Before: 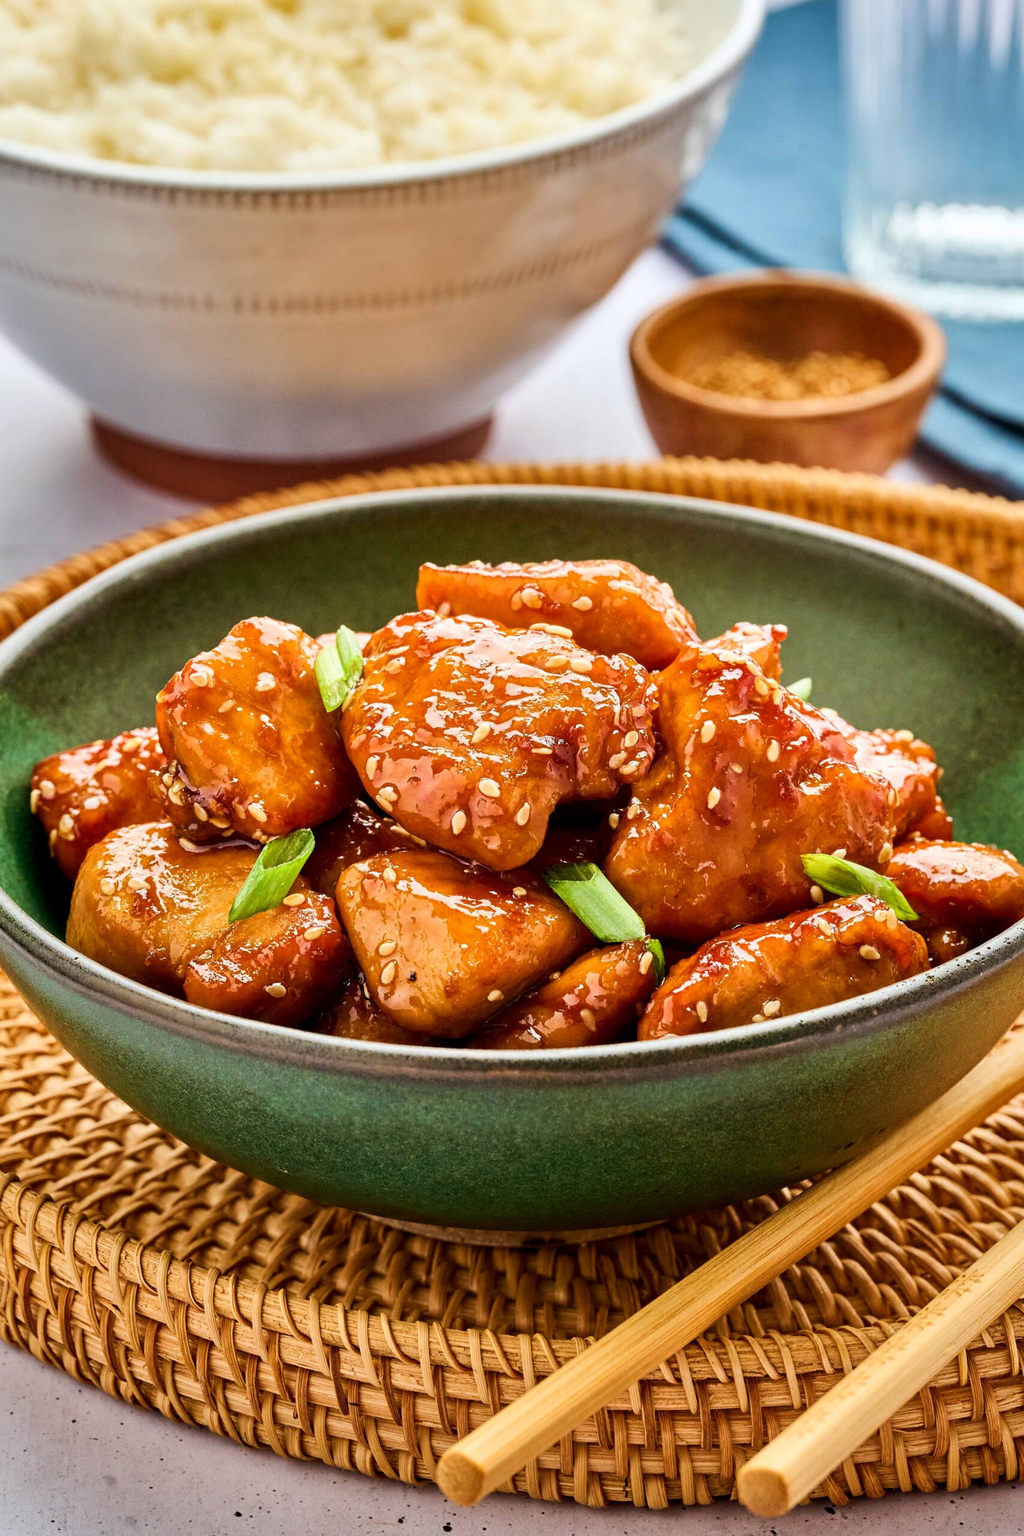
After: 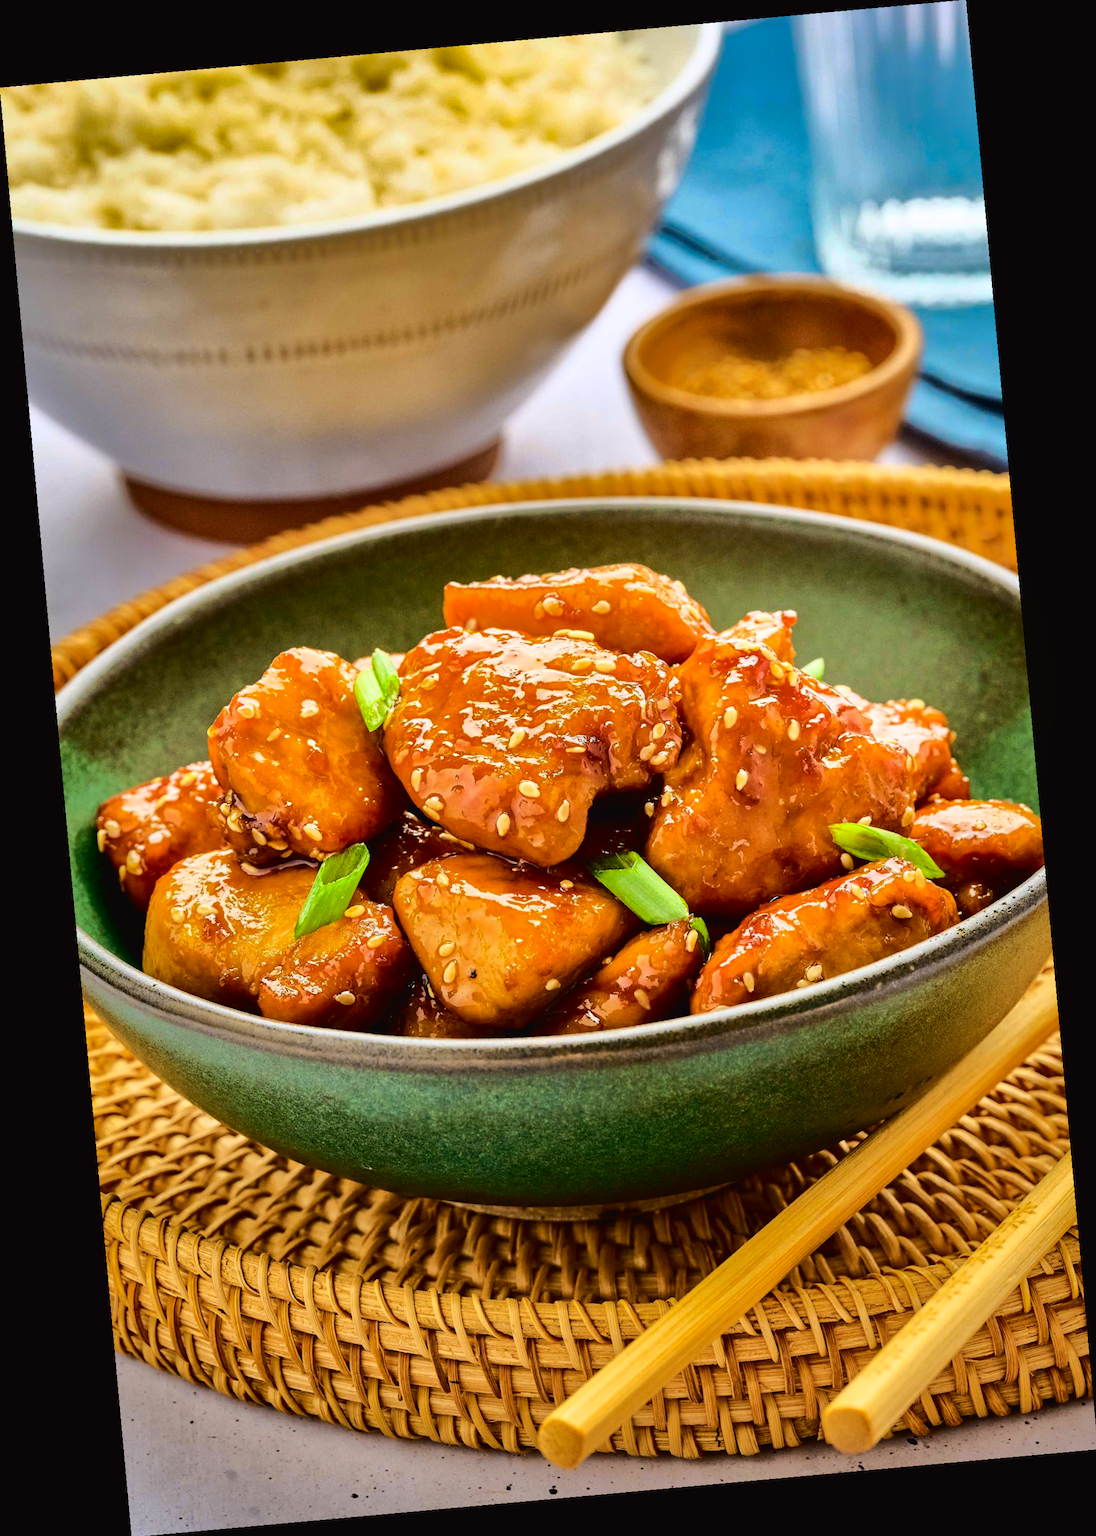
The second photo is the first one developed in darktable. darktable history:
rotate and perspective: rotation -5.2°, automatic cropping off
tone curve: curves: ch0 [(0, 0.023) (0.087, 0.065) (0.184, 0.168) (0.45, 0.54) (0.57, 0.683) (0.722, 0.825) (0.877, 0.948) (1, 1)]; ch1 [(0, 0) (0.388, 0.369) (0.45, 0.43) (0.505, 0.509) (0.534, 0.528) (0.657, 0.655) (1, 1)]; ch2 [(0, 0) (0.314, 0.223) (0.427, 0.405) (0.5, 0.5) (0.55, 0.566) (0.625, 0.657) (1, 1)], color space Lab, independent channels, preserve colors none
shadows and highlights: shadows -19.91, highlights -73.15
